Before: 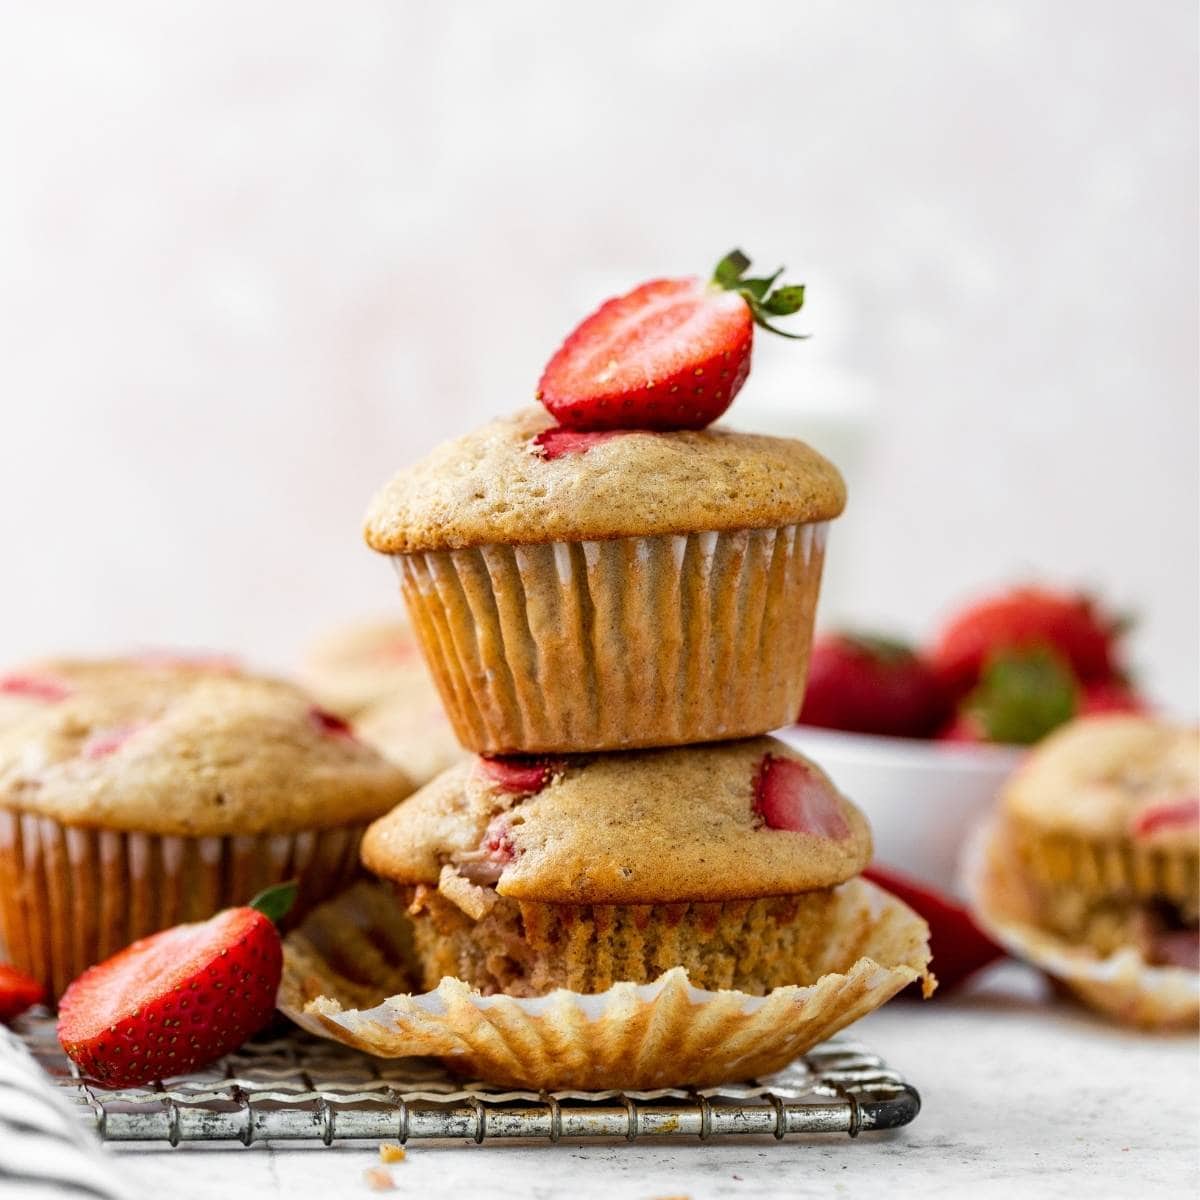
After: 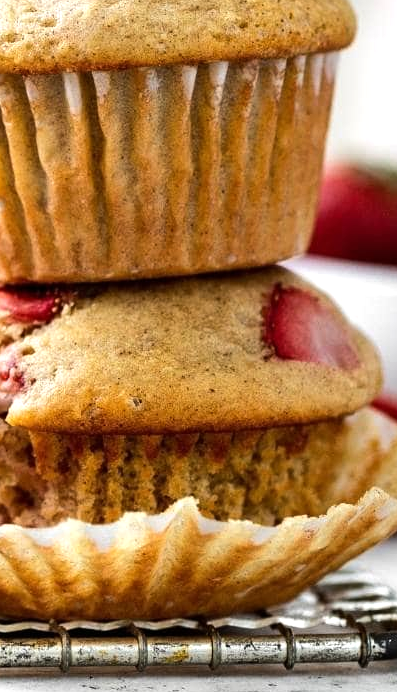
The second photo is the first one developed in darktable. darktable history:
crop: left 40.878%, top 39.176%, right 25.993%, bottom 3.081%
tone equalizer: -8 EV -0.417 EV, -7 EV -0.389 EV, -6 EV -0.333 EV, -5 EV -0.222 EV, -3 EV 0.222 EV, -2 EV 0.333 EV, -1 EV 0.389 EV, +0 EV 0.417 EV, edges refinement/feathering 500, mask exposure compensation -1.57 EV, preserve details no
